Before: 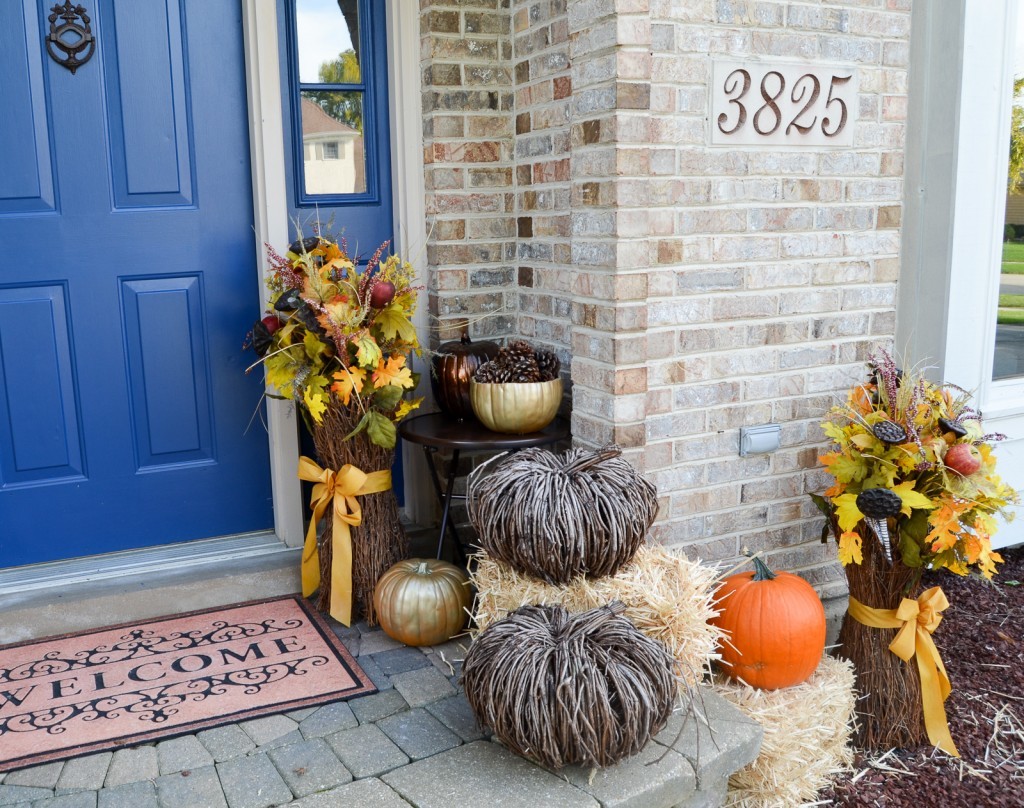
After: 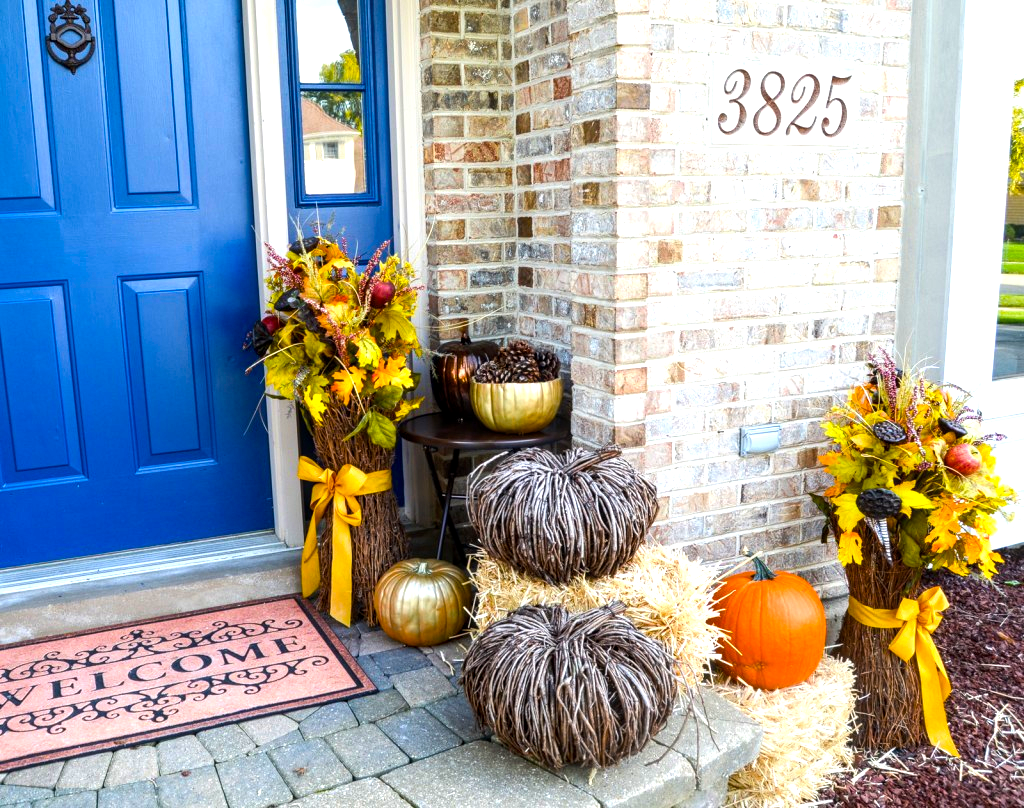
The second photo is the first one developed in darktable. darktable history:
local contrast: detail 130%
exposure: exposure 0.489 EV, compensate highlight preservation false
color balance rgb: perceptual saturation grading › global saturation 25.317%, global vibrance 35.73%, contrast 10.524%
